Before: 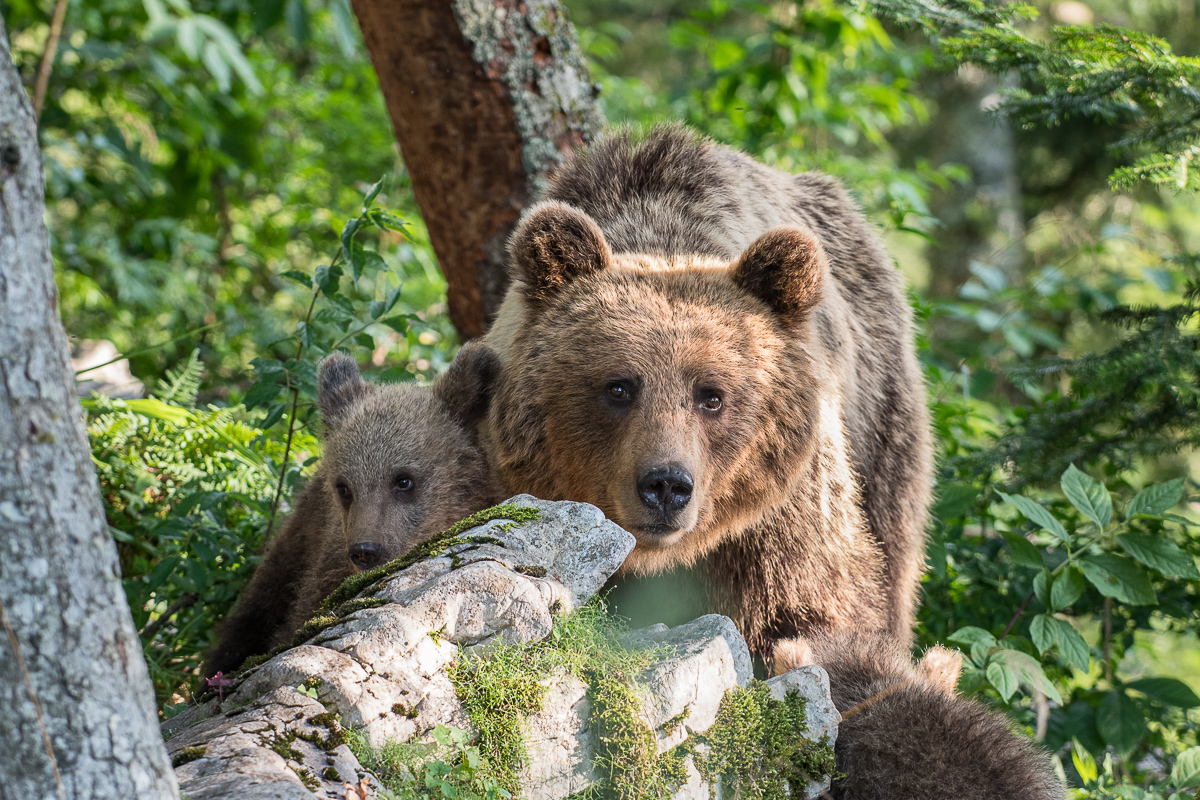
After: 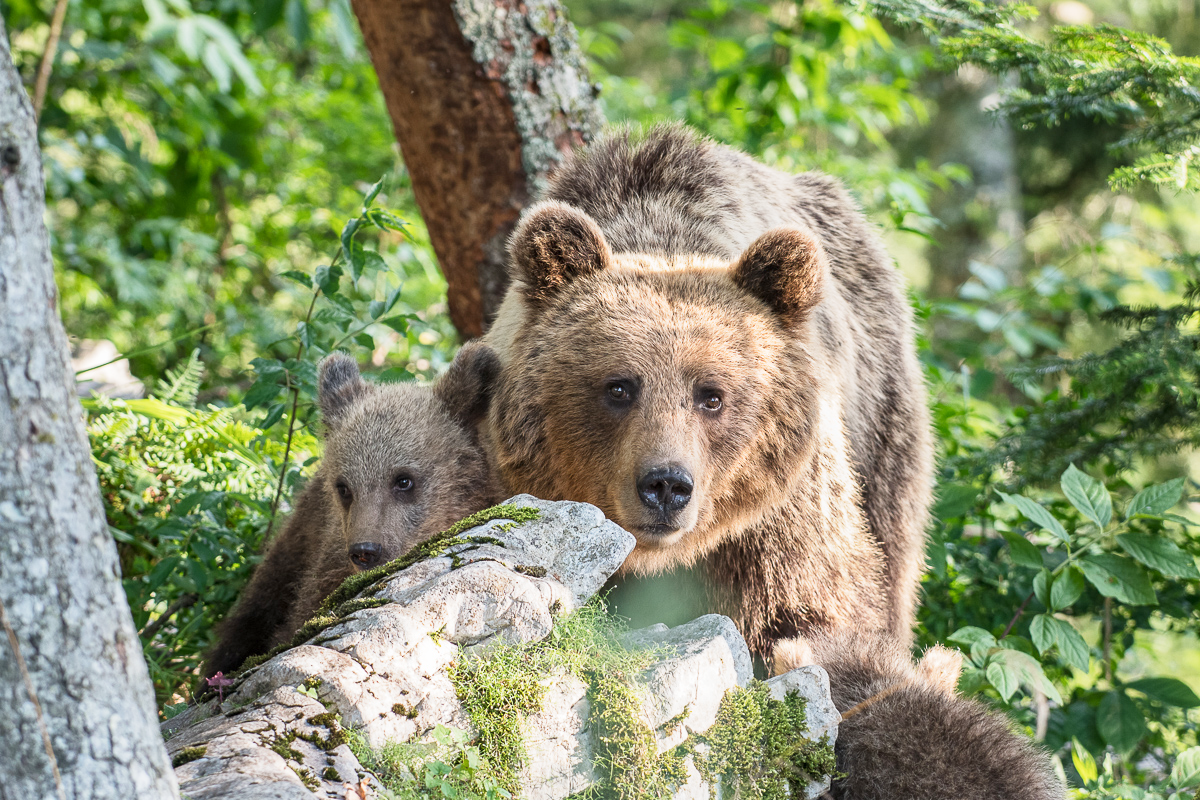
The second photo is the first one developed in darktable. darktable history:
tone equalizer: edges refinement/feathering 500, mask exposure compensation -1.57 EV, preserve details no
base curve: curves: ch0 [(0, 0) (0.204, 0.334) (0.55, 0.733) (1, 1)], preserve colors none
